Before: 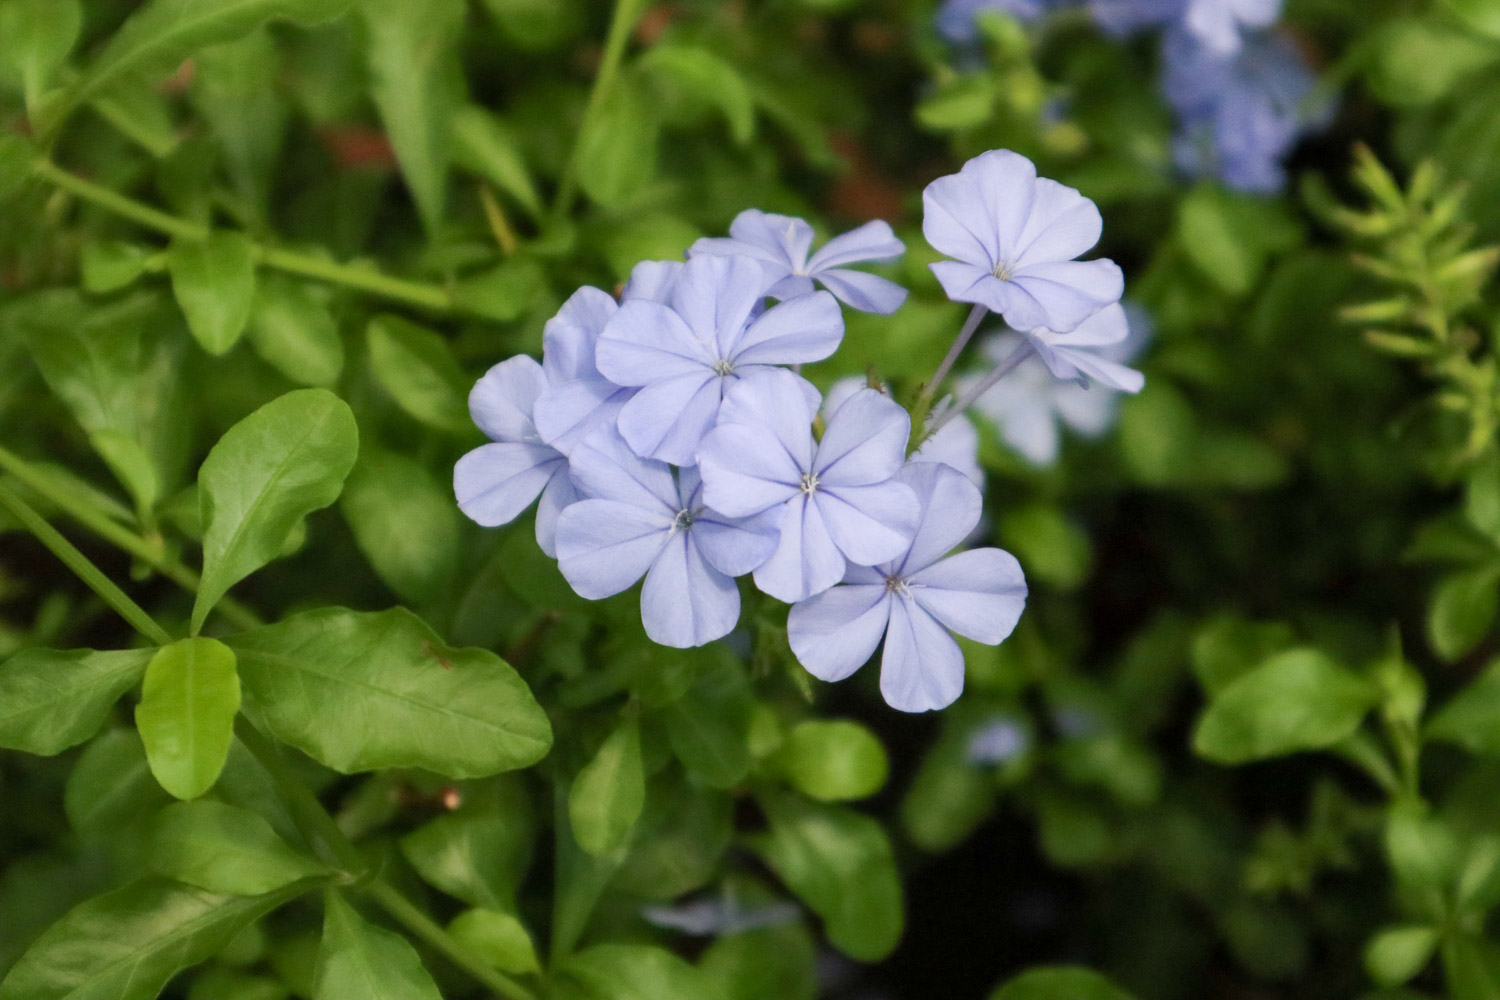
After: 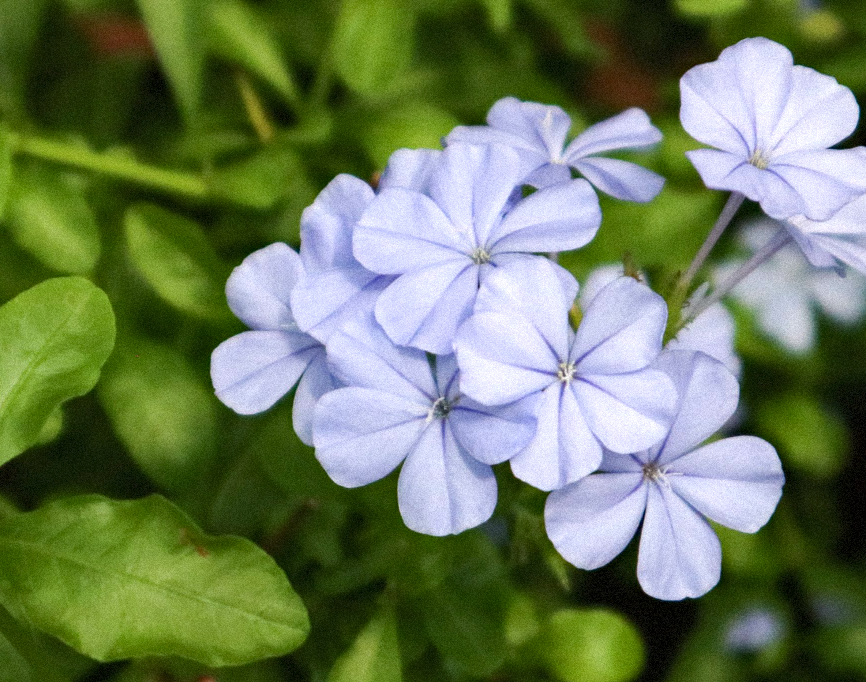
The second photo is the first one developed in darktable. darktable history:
crop: left 16.202%, top 11.208%, right 26.045%, bottom 20.557%
tone equalizer: -8 EV -0.417 EV, -7 EV -0.389 EV, -6 EV -0.333 EV, -5 EV -0.222 EV, -3 EV 0.222 EV, -2 EV 0.333 EV, -1 EV 0.389 EV, +0 EV 0.417 EV, edges refinement/feathering 500, mask exposure compensation -1.57 EV, preserve details no
haze removal: compatibility mode true, adaptive false
grain: mid-tones bias 0%
